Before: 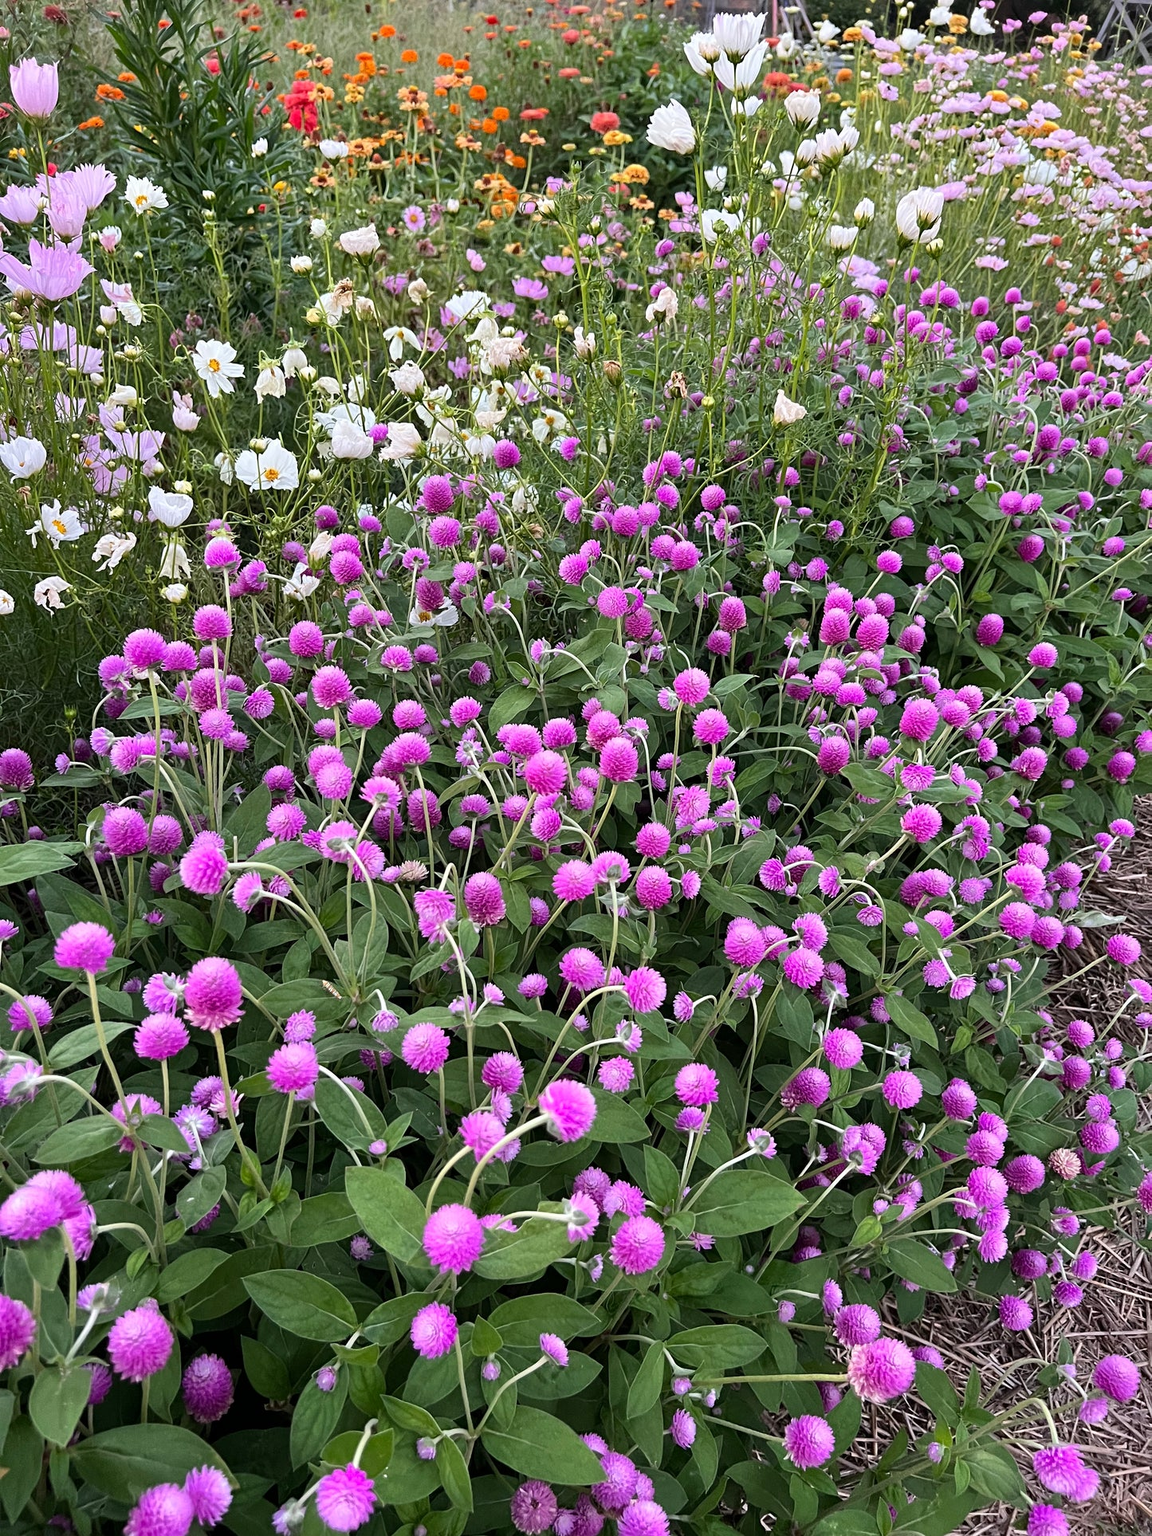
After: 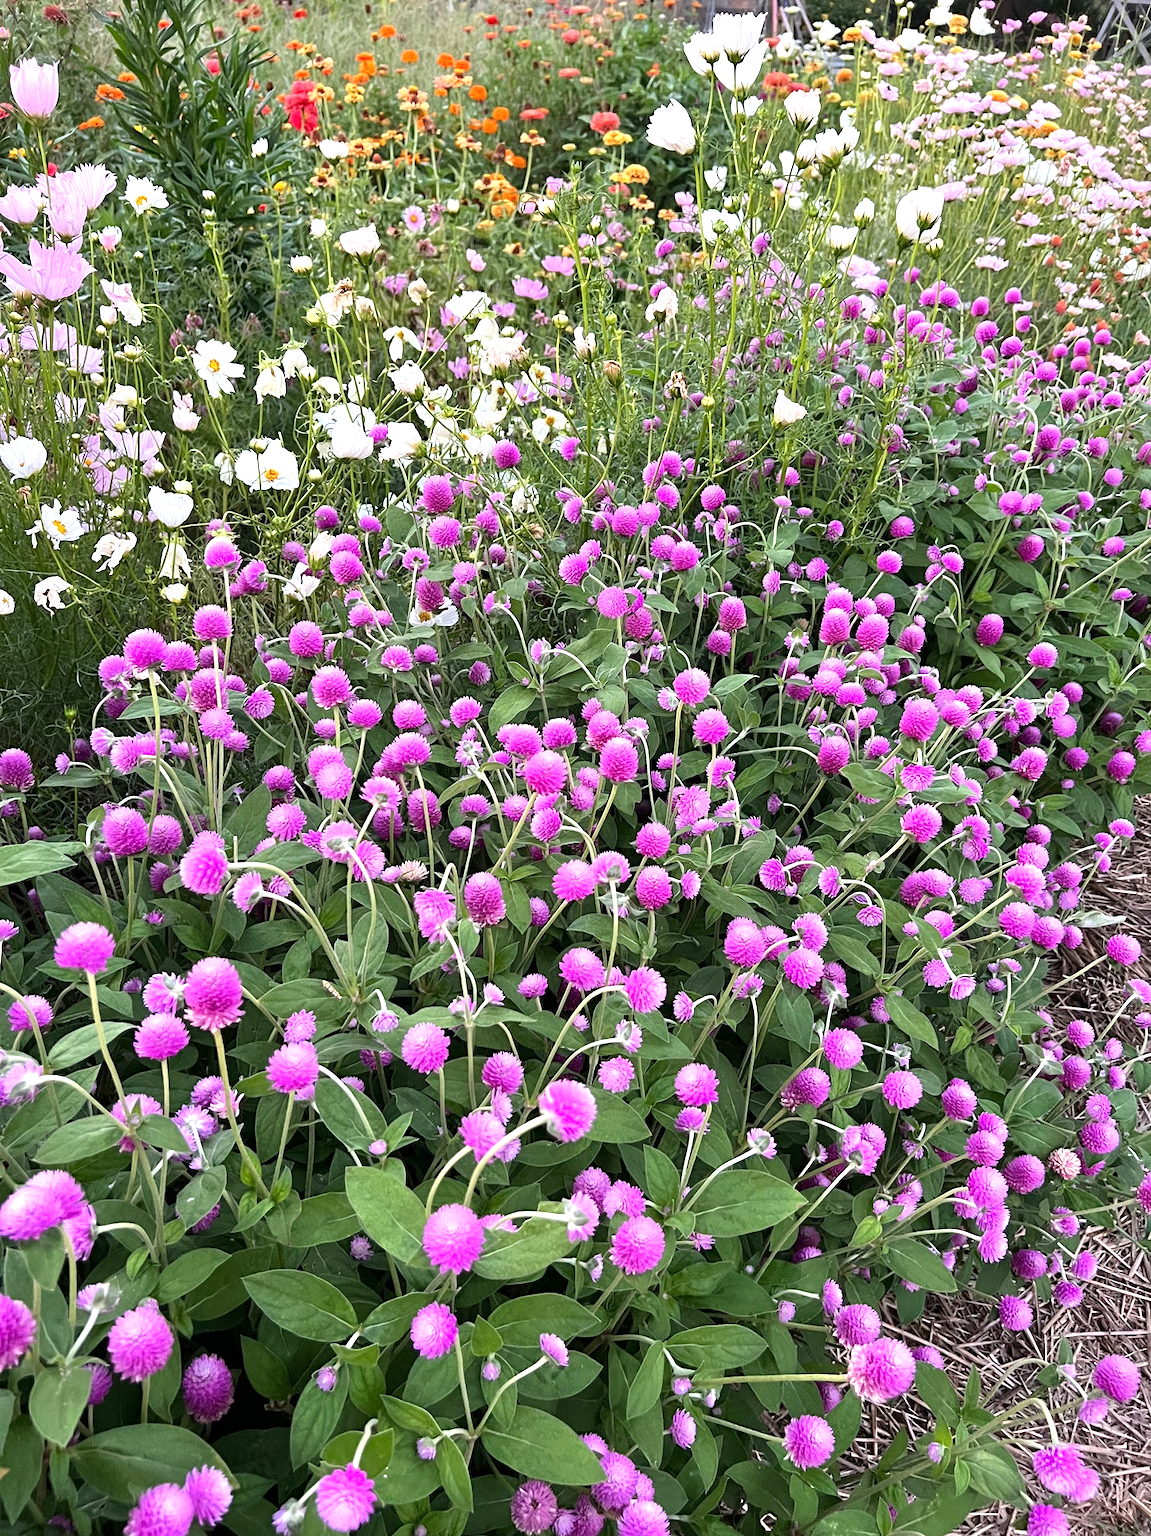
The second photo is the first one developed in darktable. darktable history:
color balance rgb: linear chroma grading › global chroma -0.67%, saturation formula JzAzBz (2021)
exposure: exposure 0.6 EV, compensate highlight preservation false
